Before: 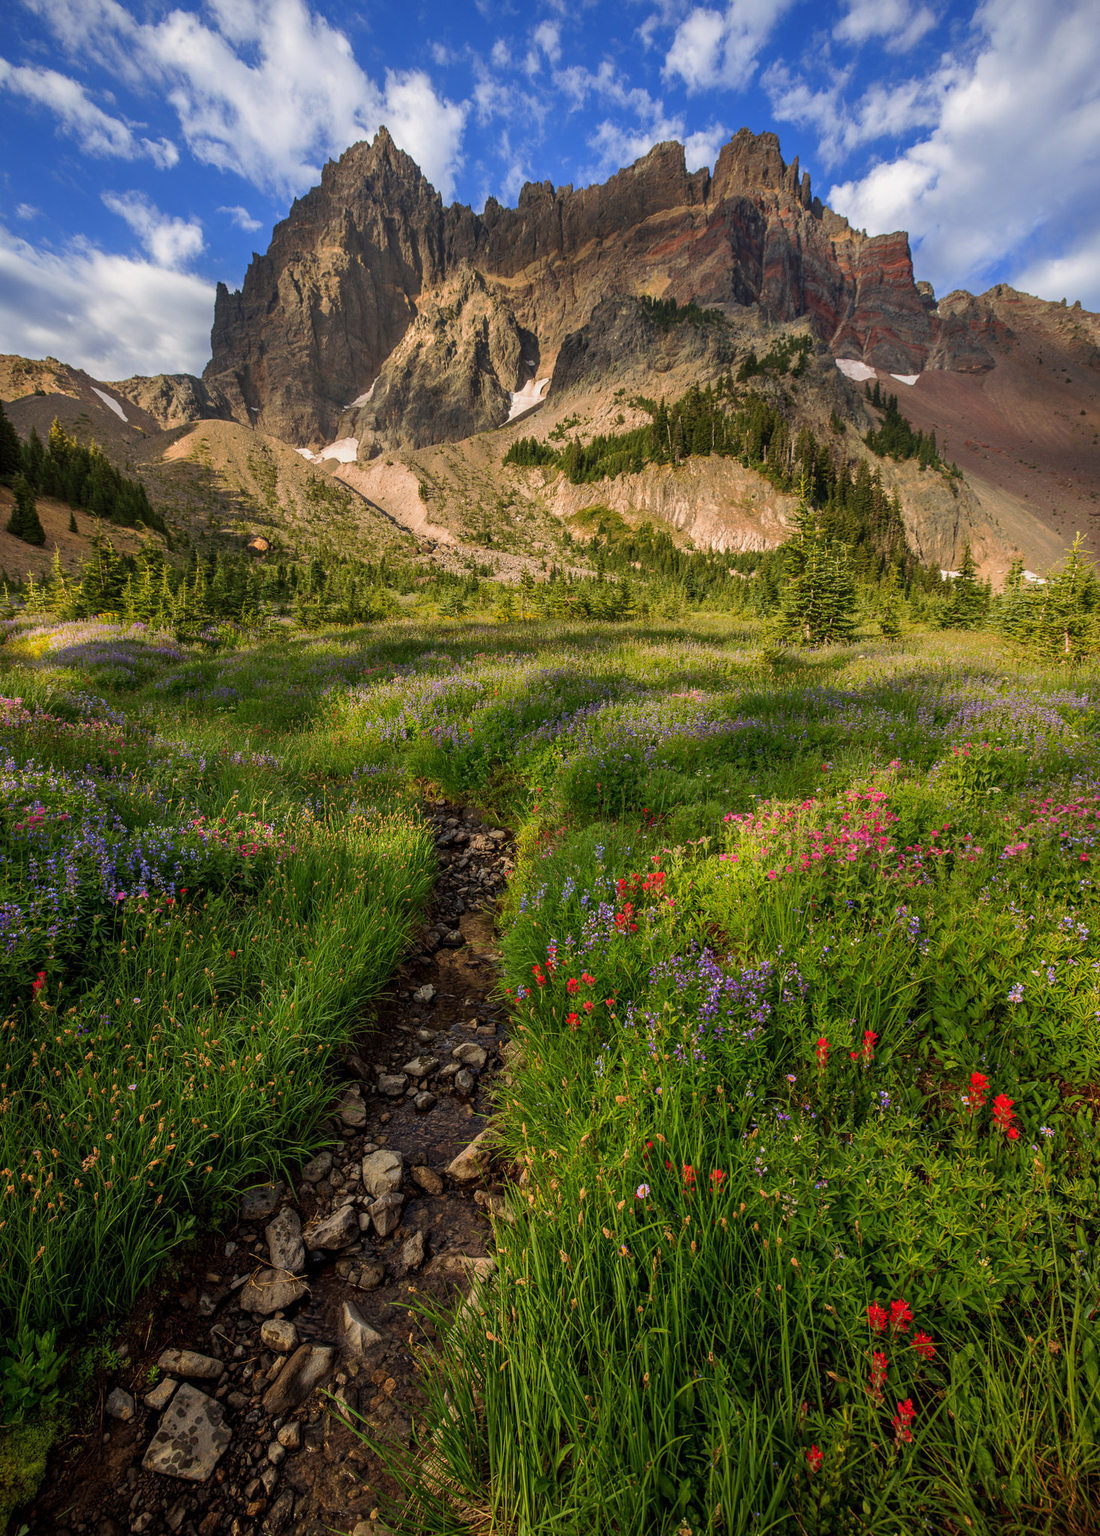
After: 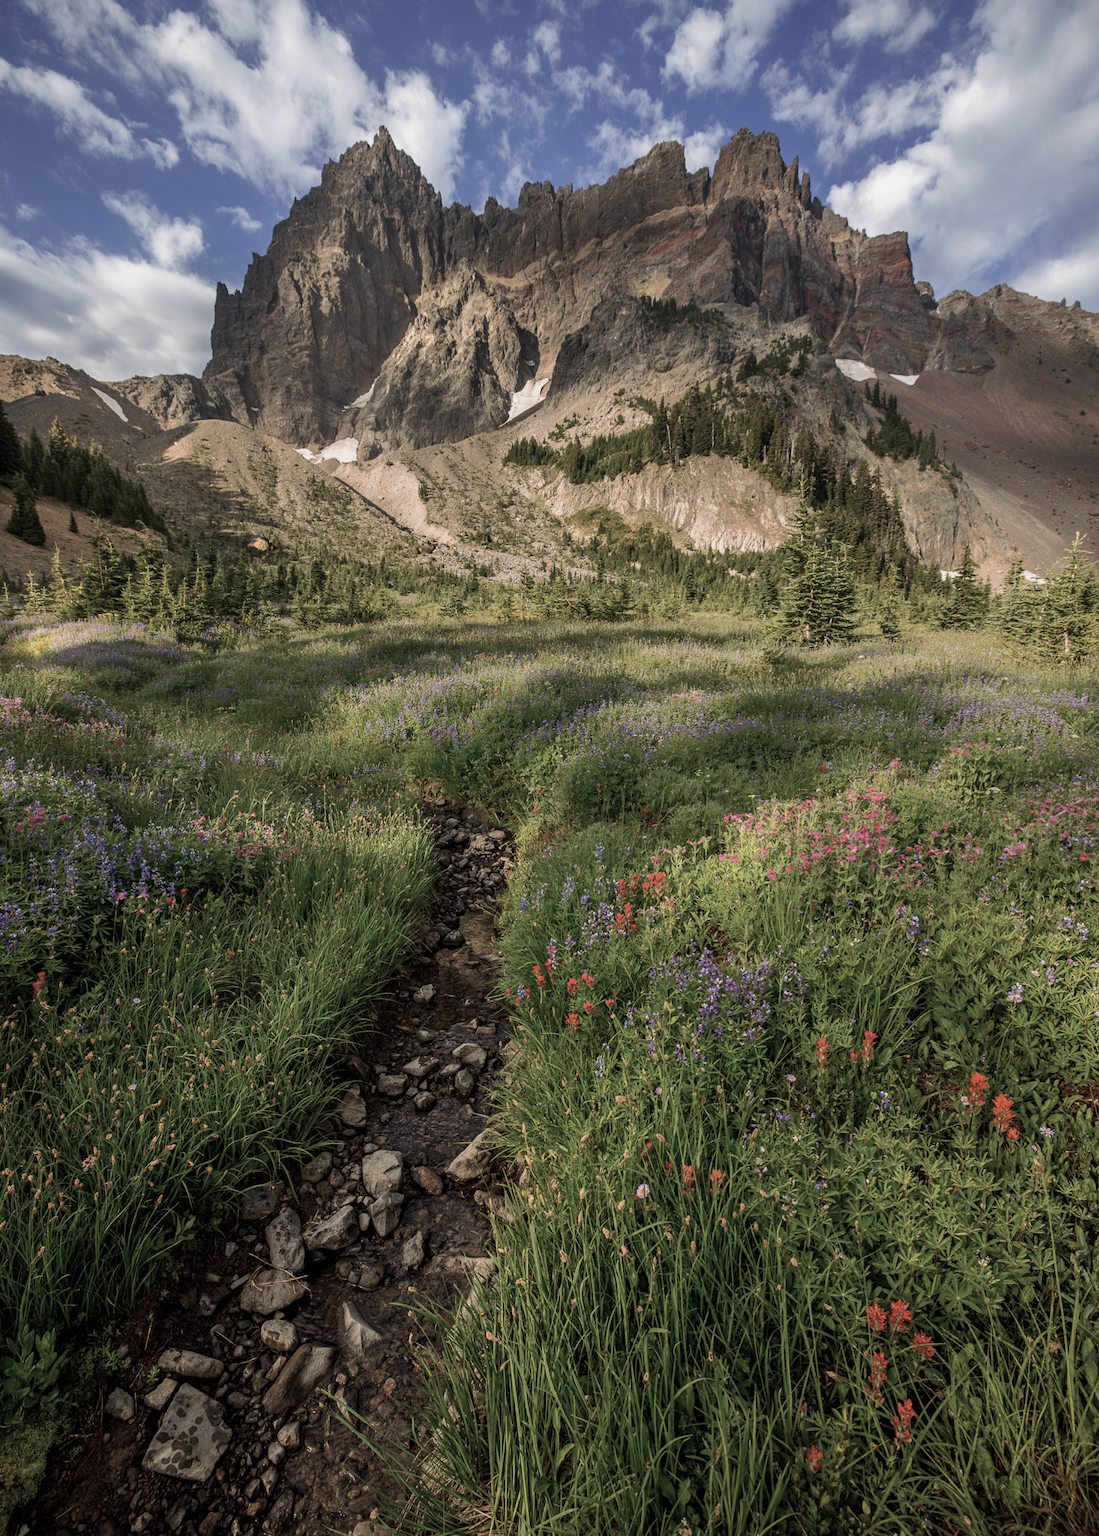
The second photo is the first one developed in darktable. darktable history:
color zones: curves: ch1 [(0, 0.292) (0.001, 0.292) (0.2, 0.264) (0.4, 0.248) (0.6, 0.248) (0.8, 0.264) (0.999, 0.292) (1, 0.292)]
